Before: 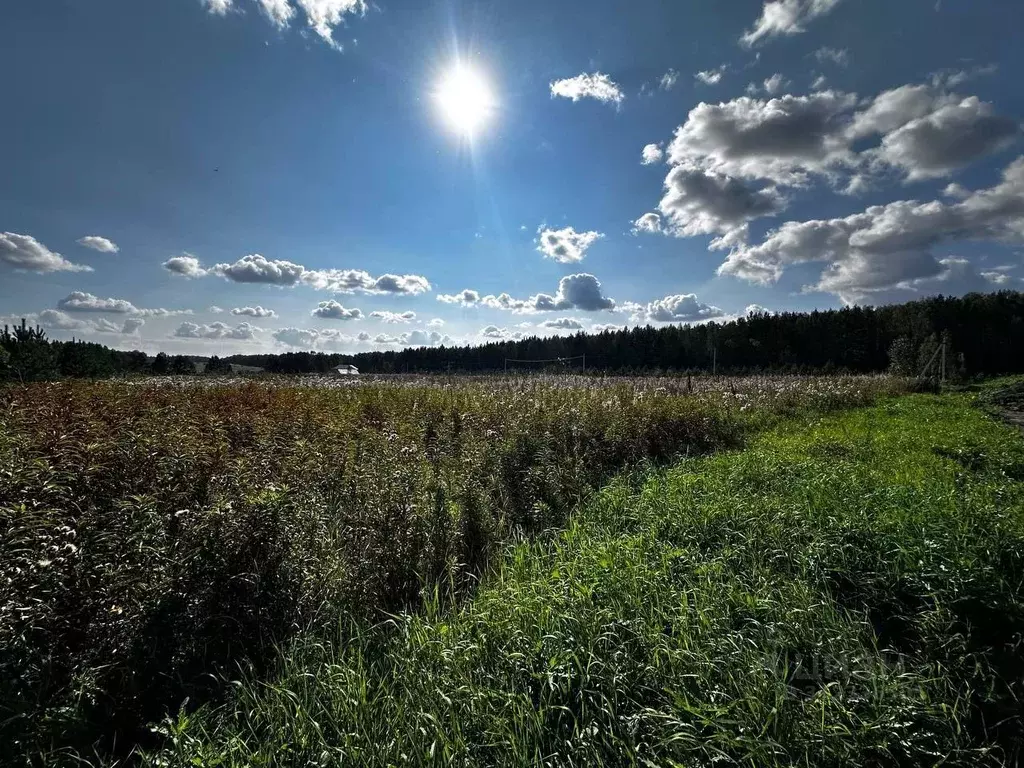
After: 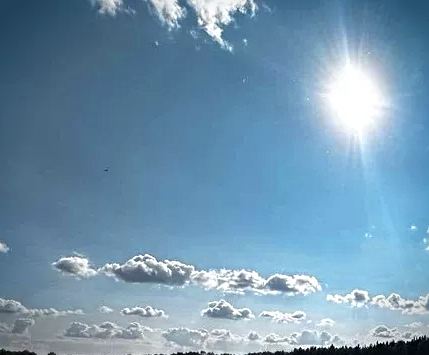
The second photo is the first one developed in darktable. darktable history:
crop and rotate: left 10.817%, top 0.062%, right 47.194%, bottom 53.626%
sharpen: radius 2.167, amount 0.381, threshold 0
white balance: emerald 1
color zones: curves: ch0 [(0.018, 0.548) (0.197, 0.654) (0.425, 0.447) (0.605, 0.658) (0.732, 0.579)]; ch1 [(0.105, 0.531) (0.224, 0.531) (0.386, 0.39) (0.618, 0.456) (0.732, 0.456) (0.956, 0.421)]; ch2 [(0.039, 0.583) (0.215, 0.465) (0.399, 0.544) (0.465, 0.548) (0.614, 0.447) (0.724, 0.43) (0.882, 0.623) (0.956, 0.632)]
vignetting: fall-off start 88.53%, fall-off radius 44.2%, saturation 0.376, width/height ratio 1.161
